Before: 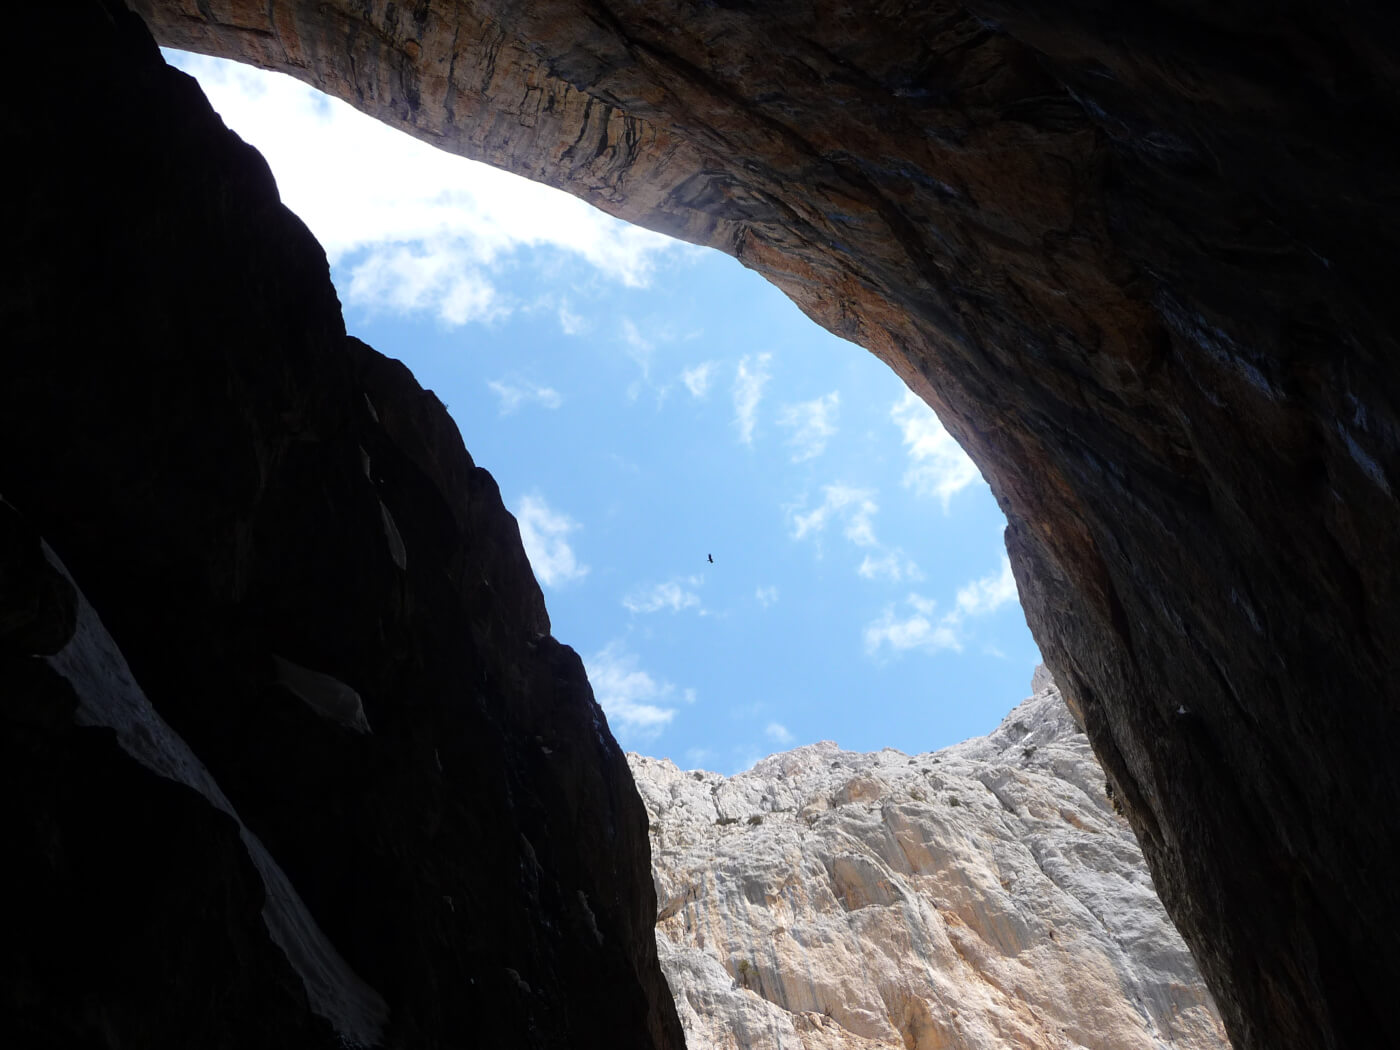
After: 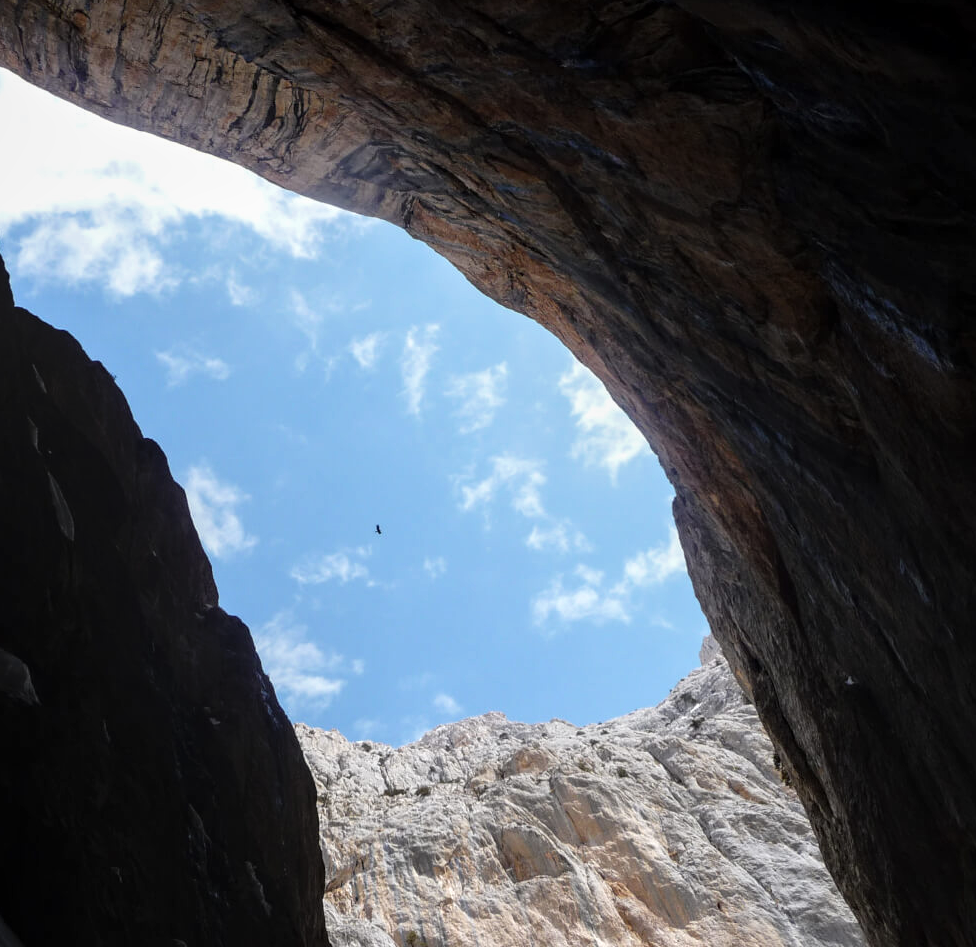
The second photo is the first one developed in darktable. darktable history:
crop and rotate: left 23.766%, top 2.78%, right 6.458%, bottom 6.999%
exposure: exposure -0.005 EV, compensate exposure bias true, compensate highlight preservation false
local contrast: detail 130%
